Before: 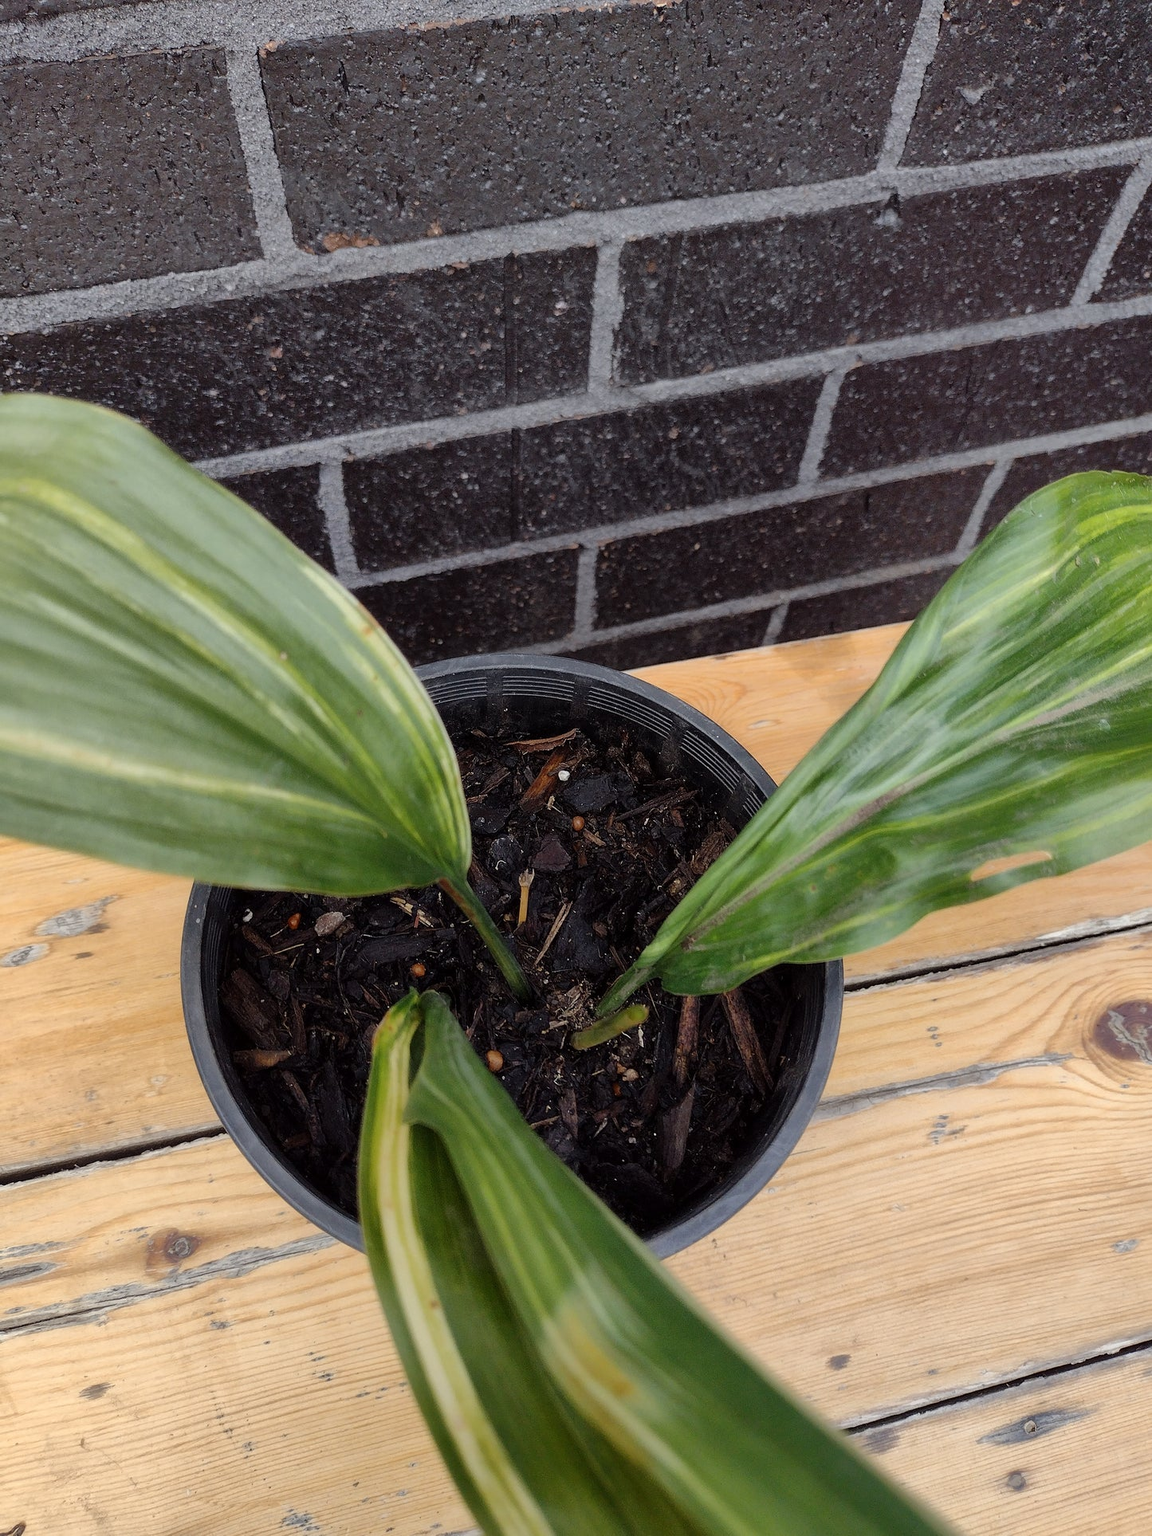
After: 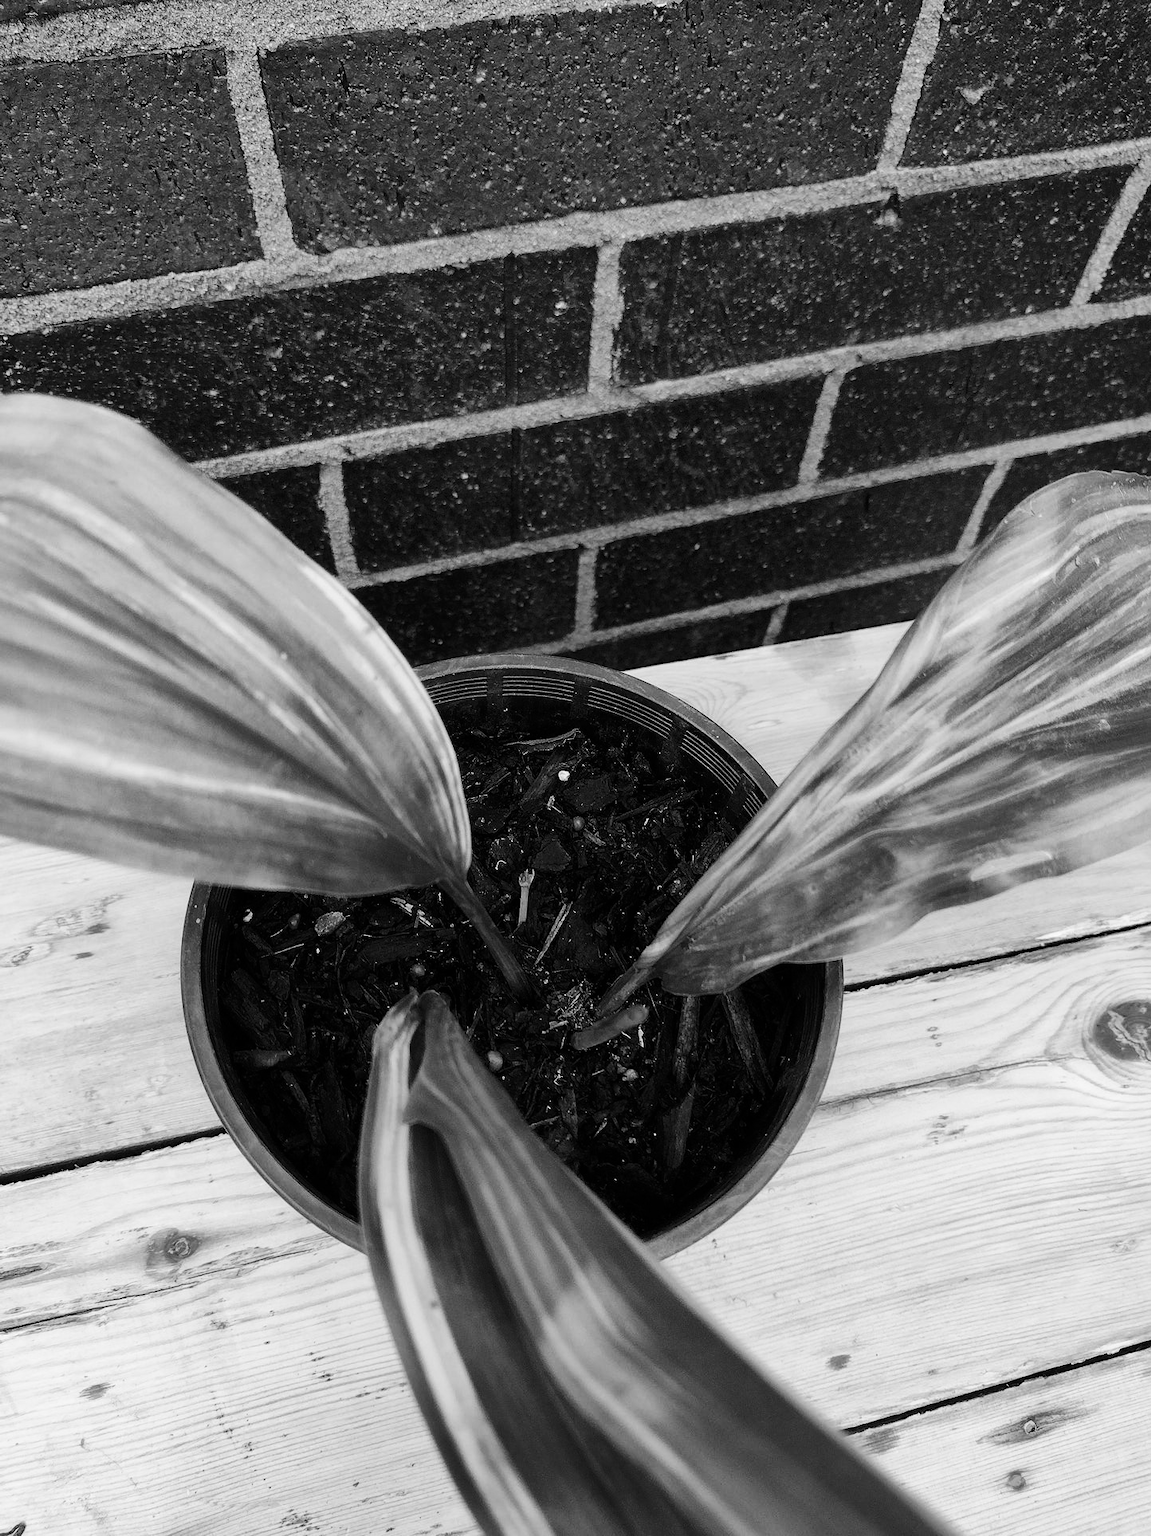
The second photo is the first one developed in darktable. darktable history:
contrast brightness saturation: contrast 0.28
white balance: red 0.98, blue 1.61
monochrome: on, module defaults
